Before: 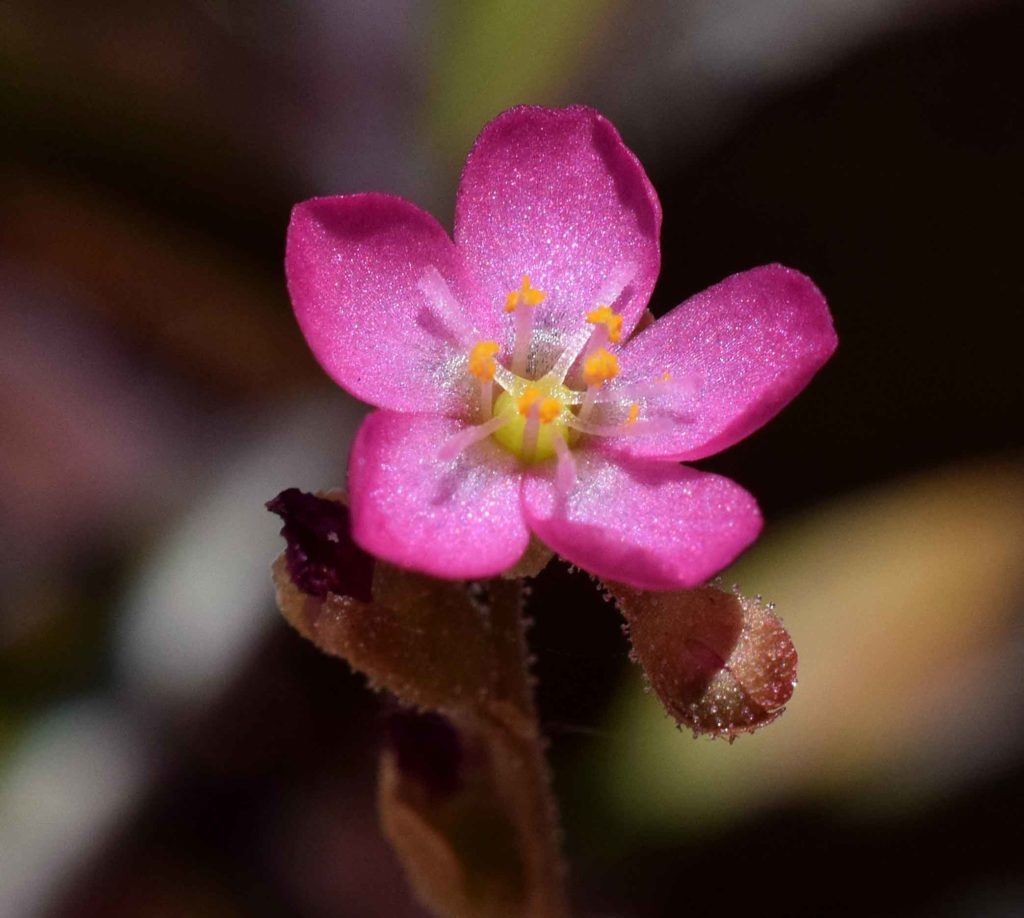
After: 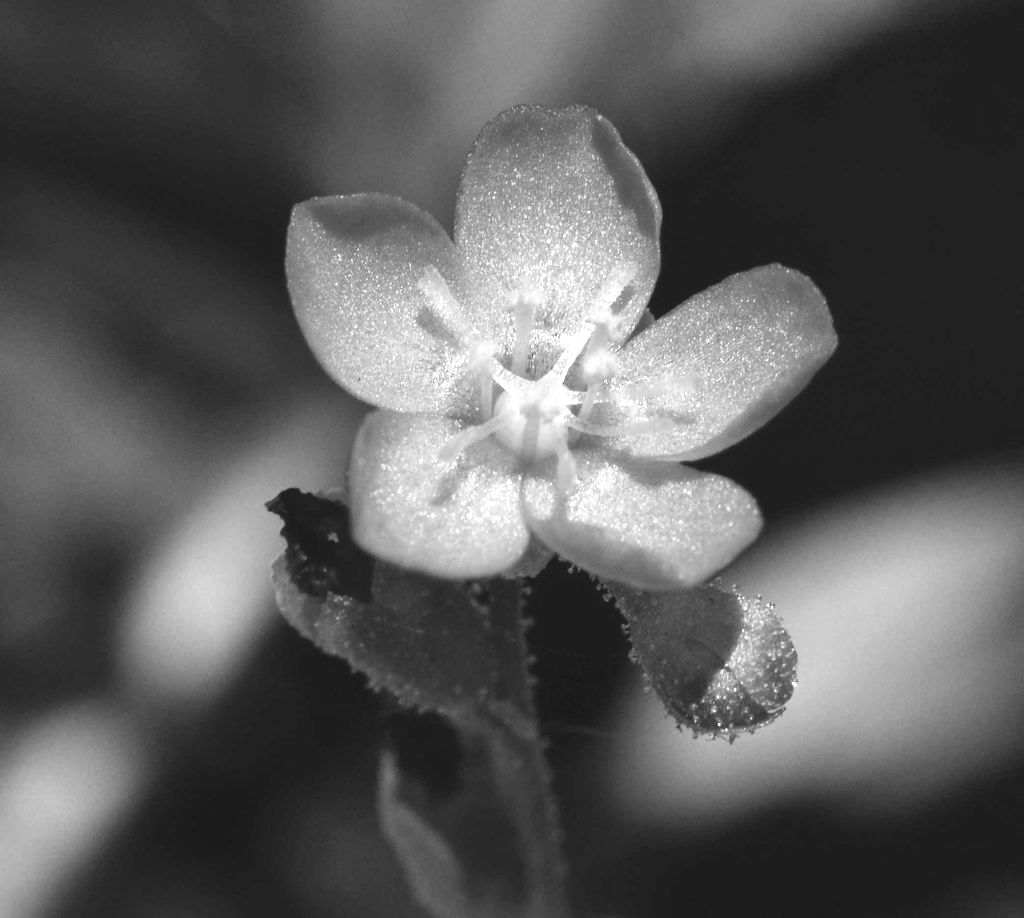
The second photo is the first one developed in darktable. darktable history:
monochrome: on, module defaults
exposure: black level correction -0.005, exposure 1.002 EV, compensate highlight preservation false
